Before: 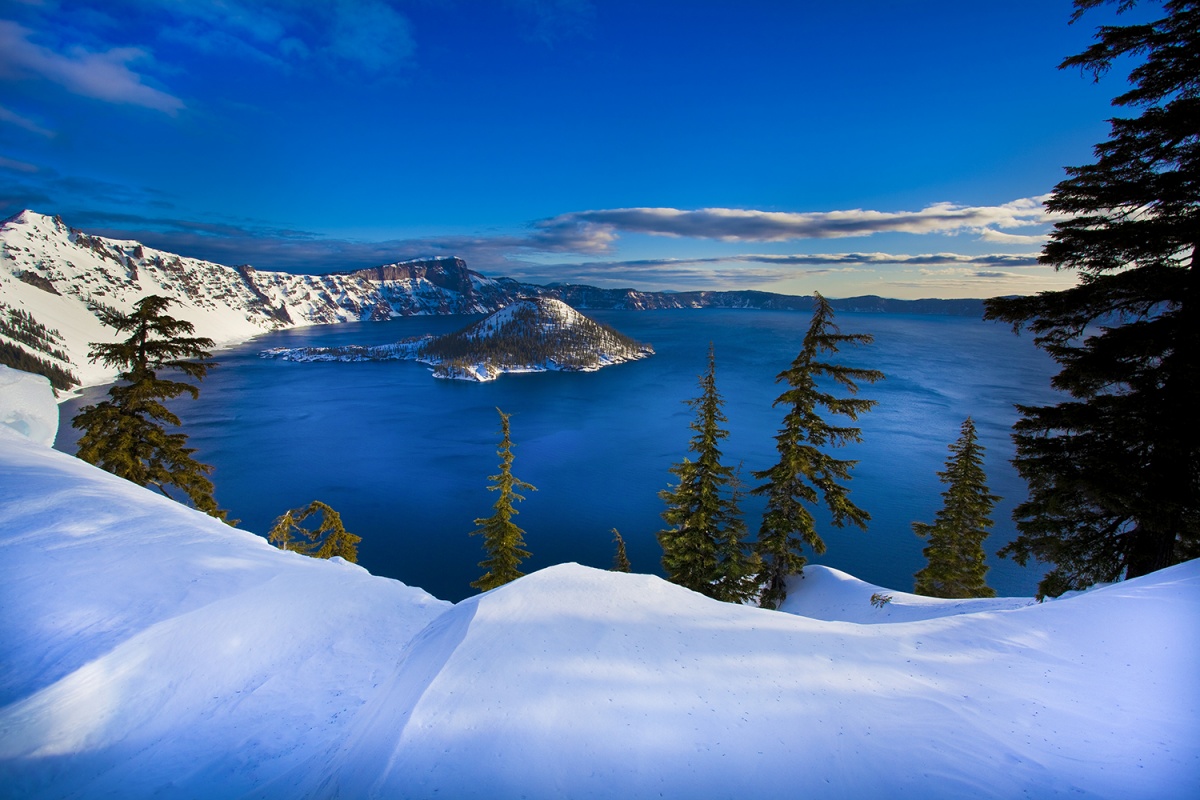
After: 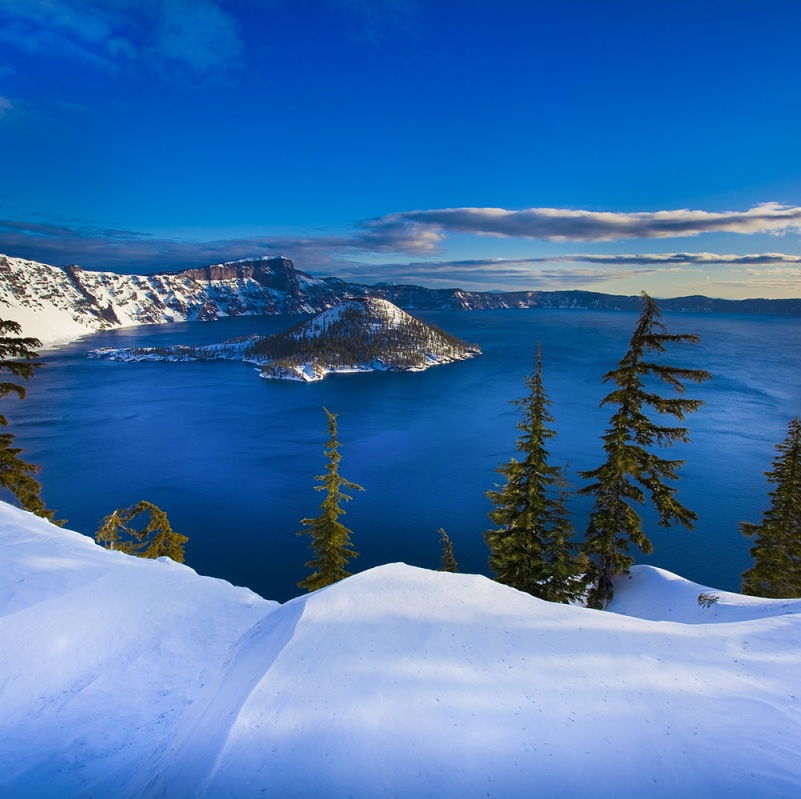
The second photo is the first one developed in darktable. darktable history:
crop and rotate: left 14.478%, right 18.708%
